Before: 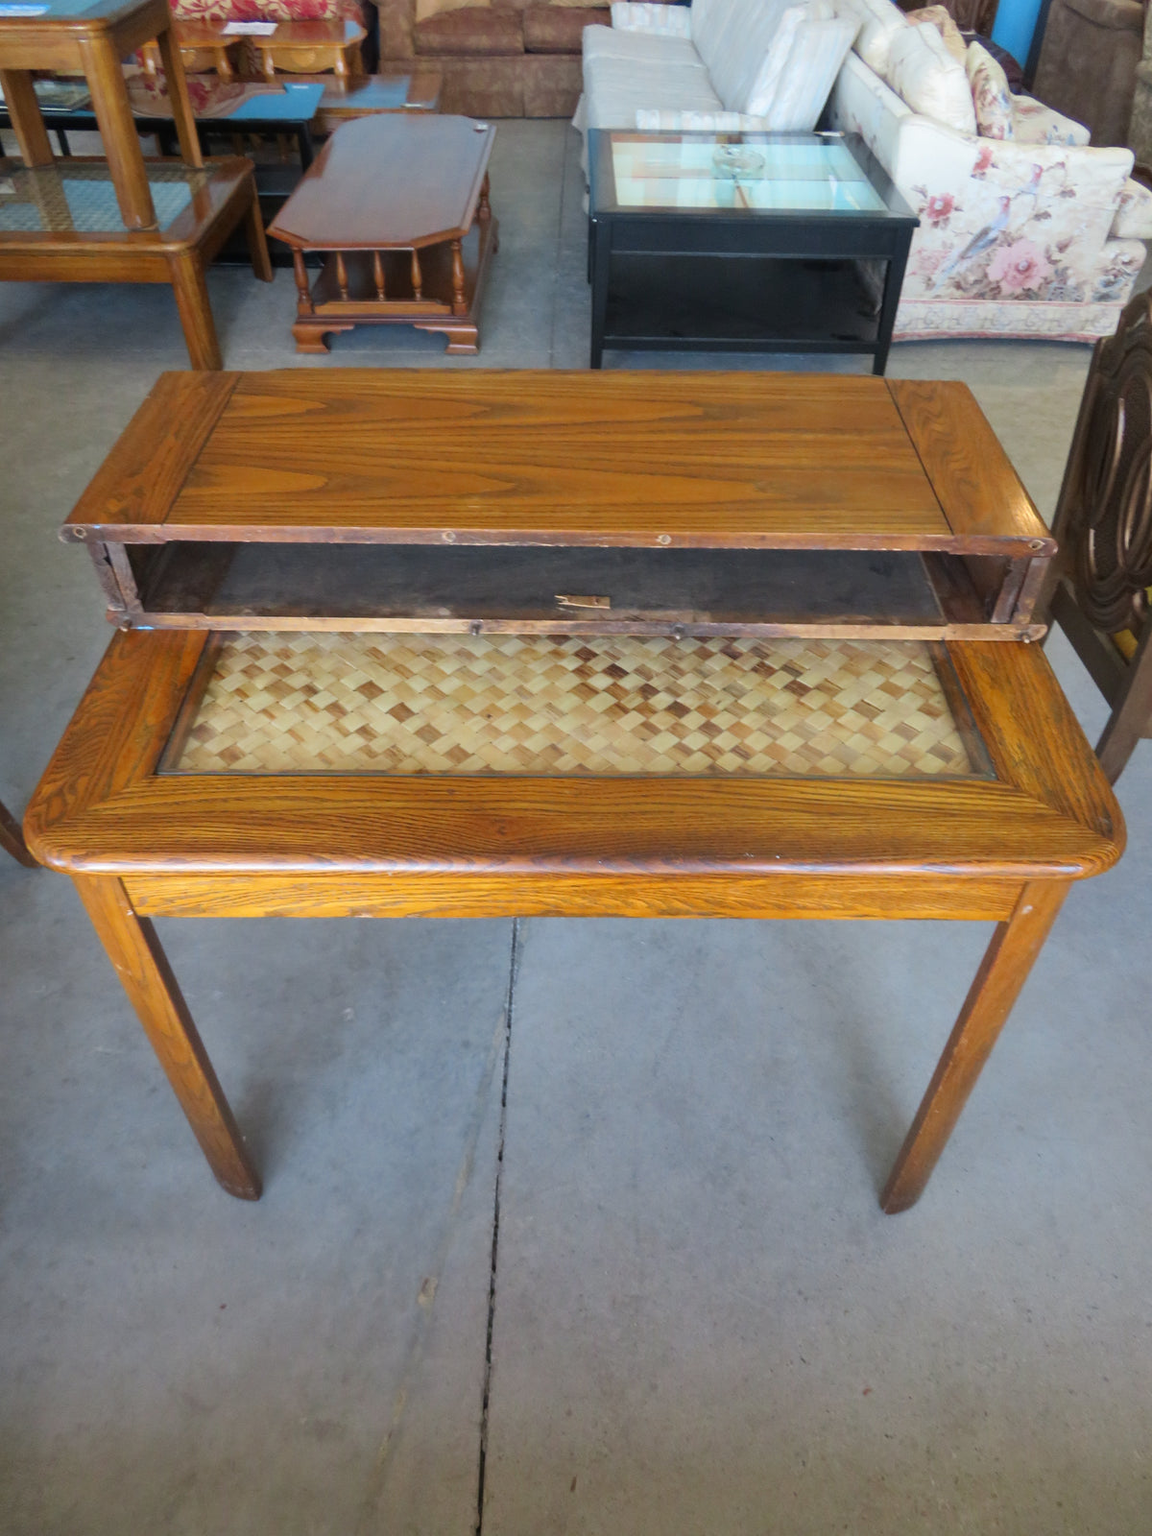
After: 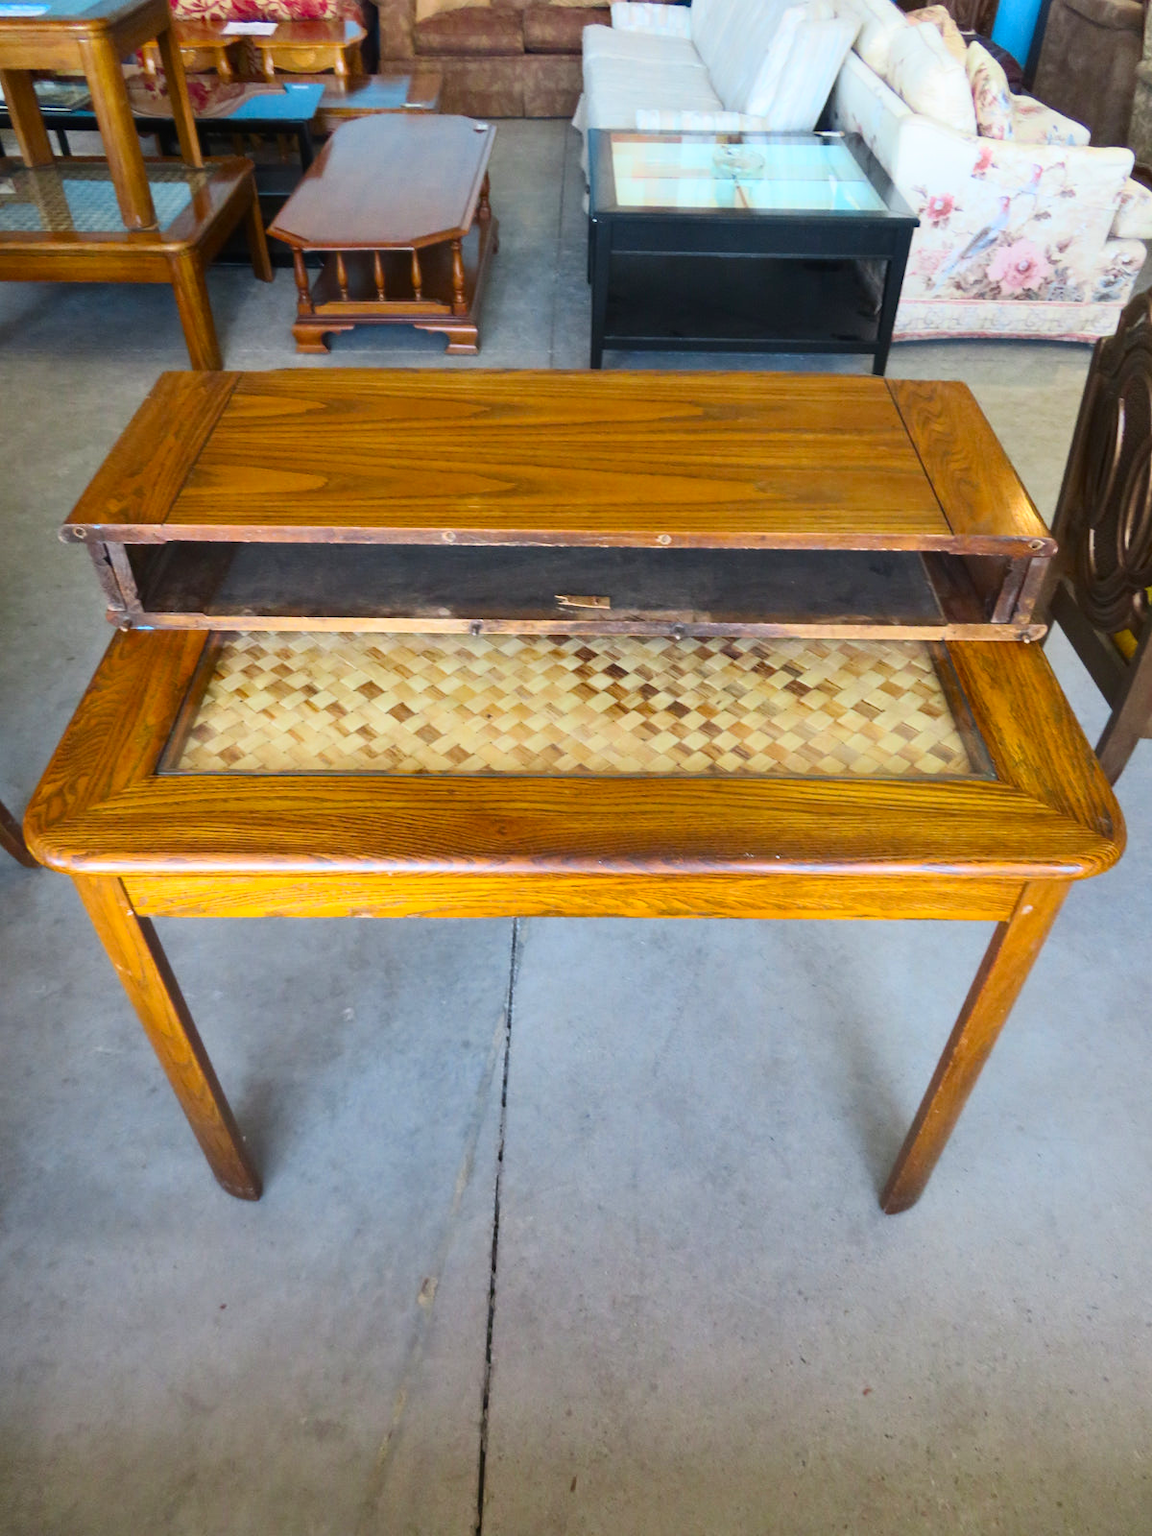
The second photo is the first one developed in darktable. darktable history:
color balance rgb: perceptual saturation grading › global saturation 29.737%
exposure: compensate highlight preservation false
tone equalizer: on, module defaults
contrast brightness saturation: contrast 0.239, brightness 0.086
